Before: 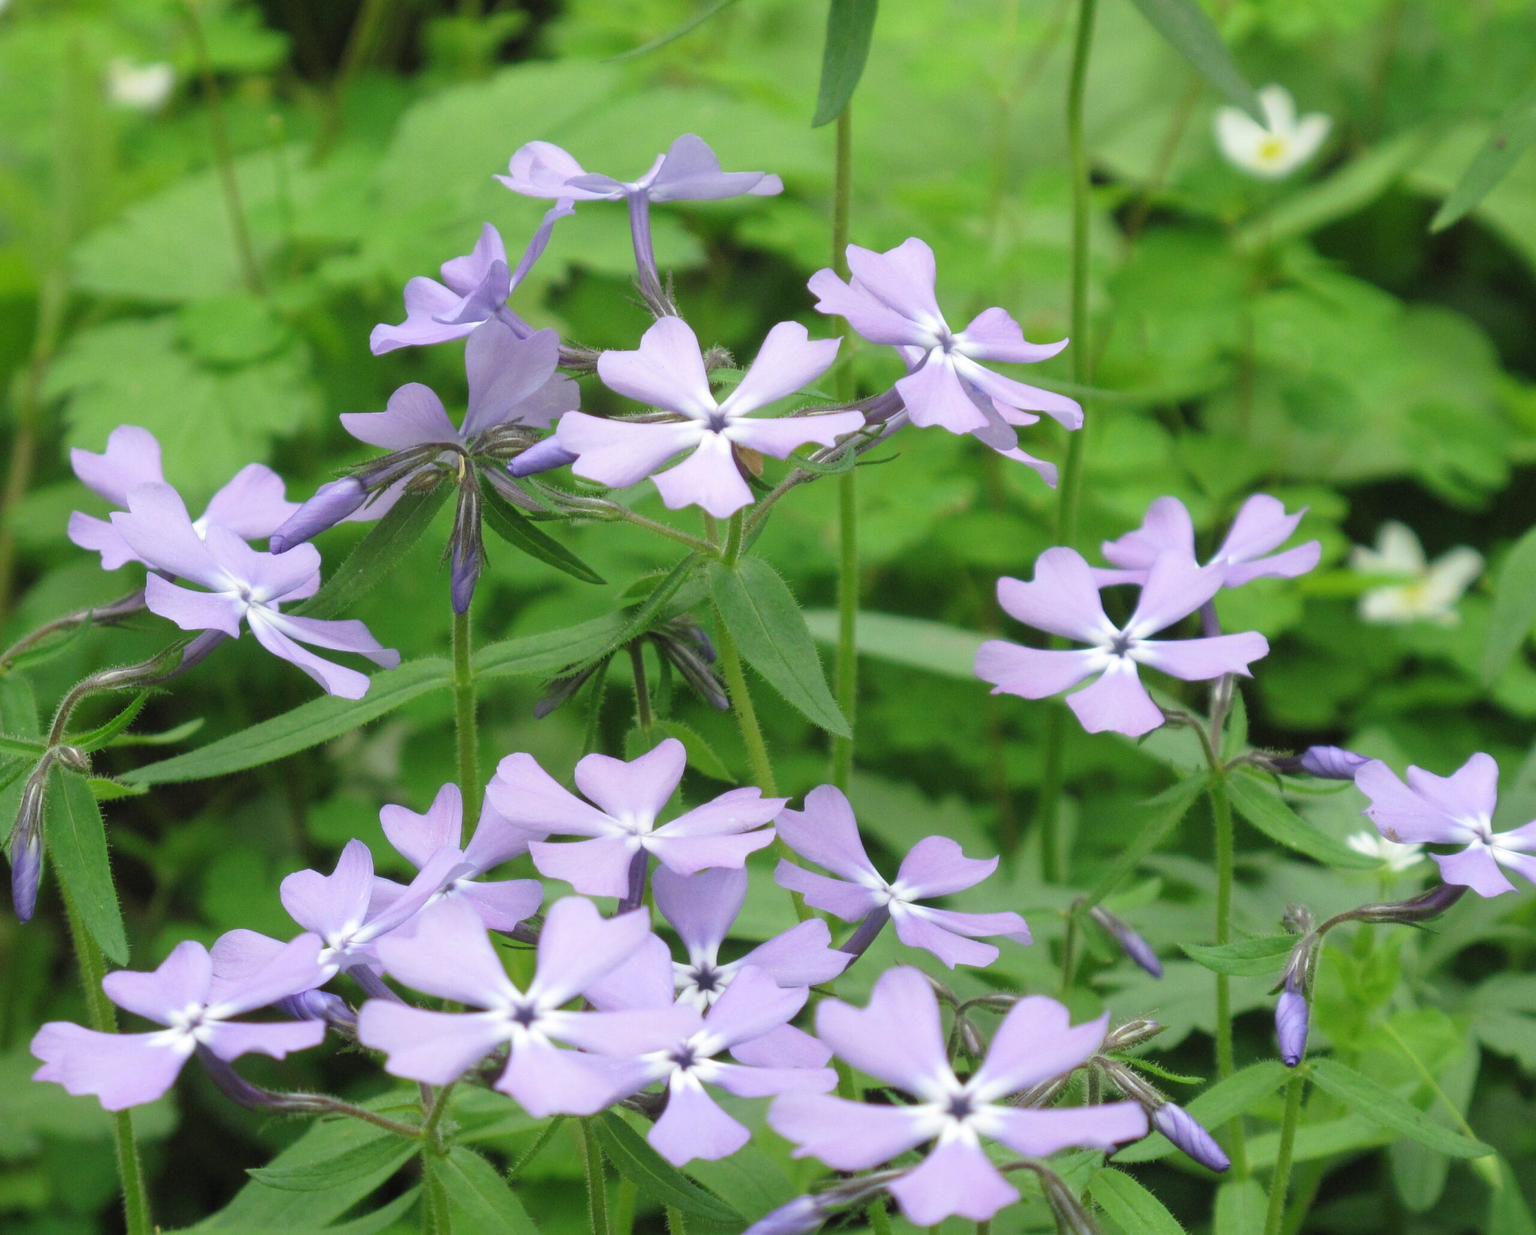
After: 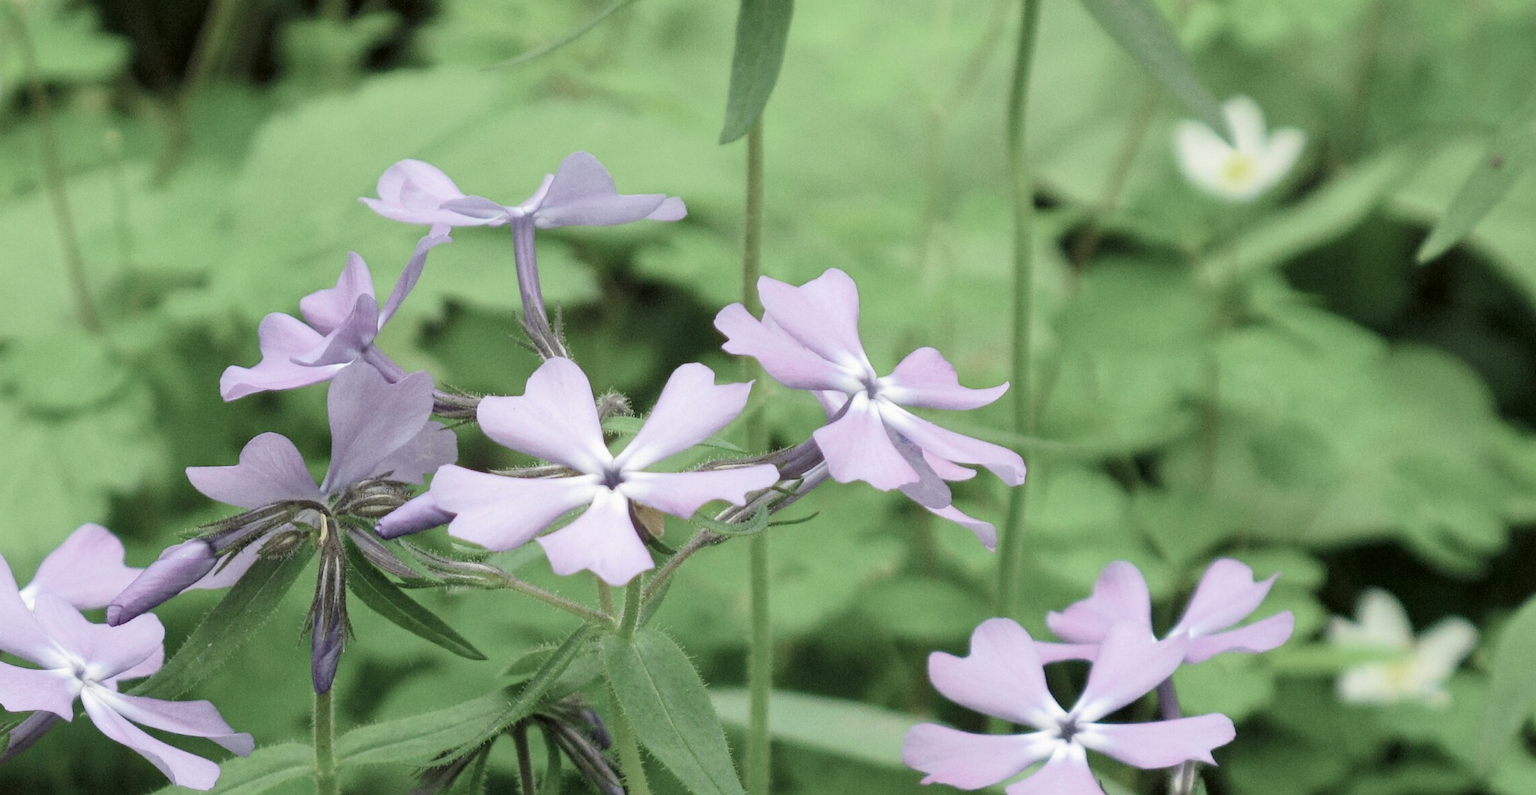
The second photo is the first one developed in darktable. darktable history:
crop and rotate: left 11.413%, bottom 42.944%
tone curve: curves: ch0 [(0, 0.013) (0.054, 0.018) (0.205, 0.191) (0.289, 0.292) (0.39, 0.424) (0.493, 0.551) (0.666, 0.743) (0.795, 0.841) (1, 0.998)]; ch1 [(0, 0) (0.385, 0.343) (0.439, 0.415) (0.494, 0.495) (0.501, 0.501) (0.51, 0.509) (0.548, 0.554) (0.586, 0.614) (0.66, 0.706) (0.783, 0.804) (1, 1)]; ch2 [(0, 0) (0.304, 0.31) (0.403, 0.399) (0.441, 0.428) (0.47, 0.469) (0.498, 0.496) (0.524, 0.538) (0.566, 0.579) (0.633, 0.665) (0.7, 0.711) (1, 1)], color space Lab, independent channels, preserve colors none
exposure: exposure -0.068 EV, compensate highlight preservation false
color correction: highlights b* -0.011, saturation 0.49
haze removal: compatibility mode true, adaptive false
